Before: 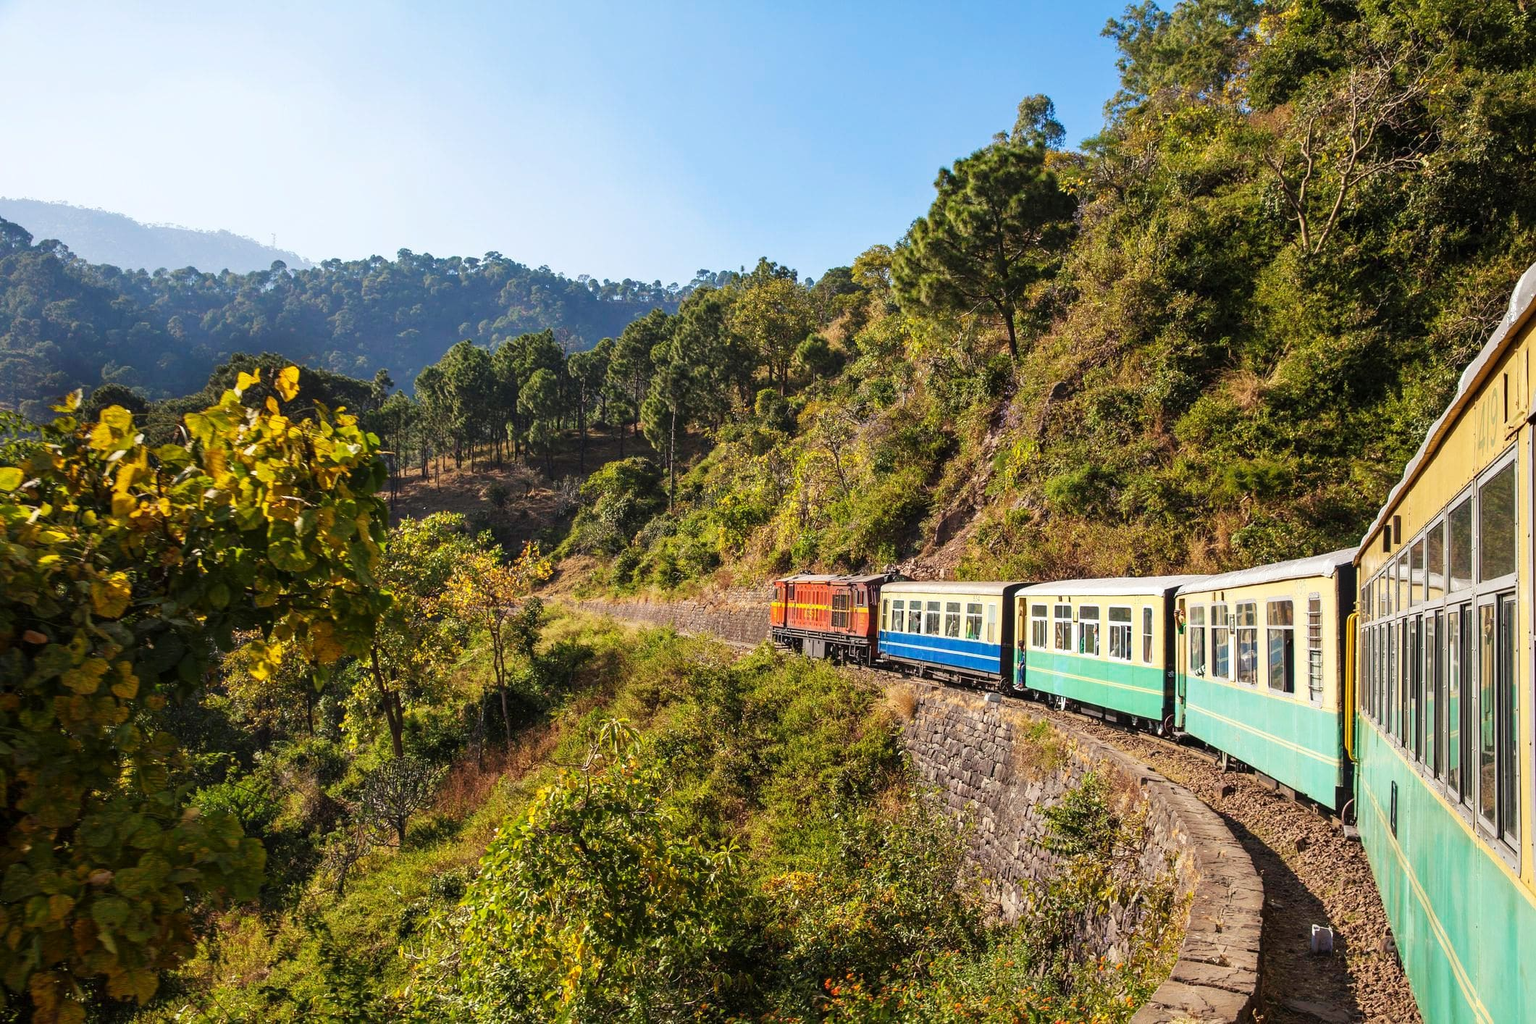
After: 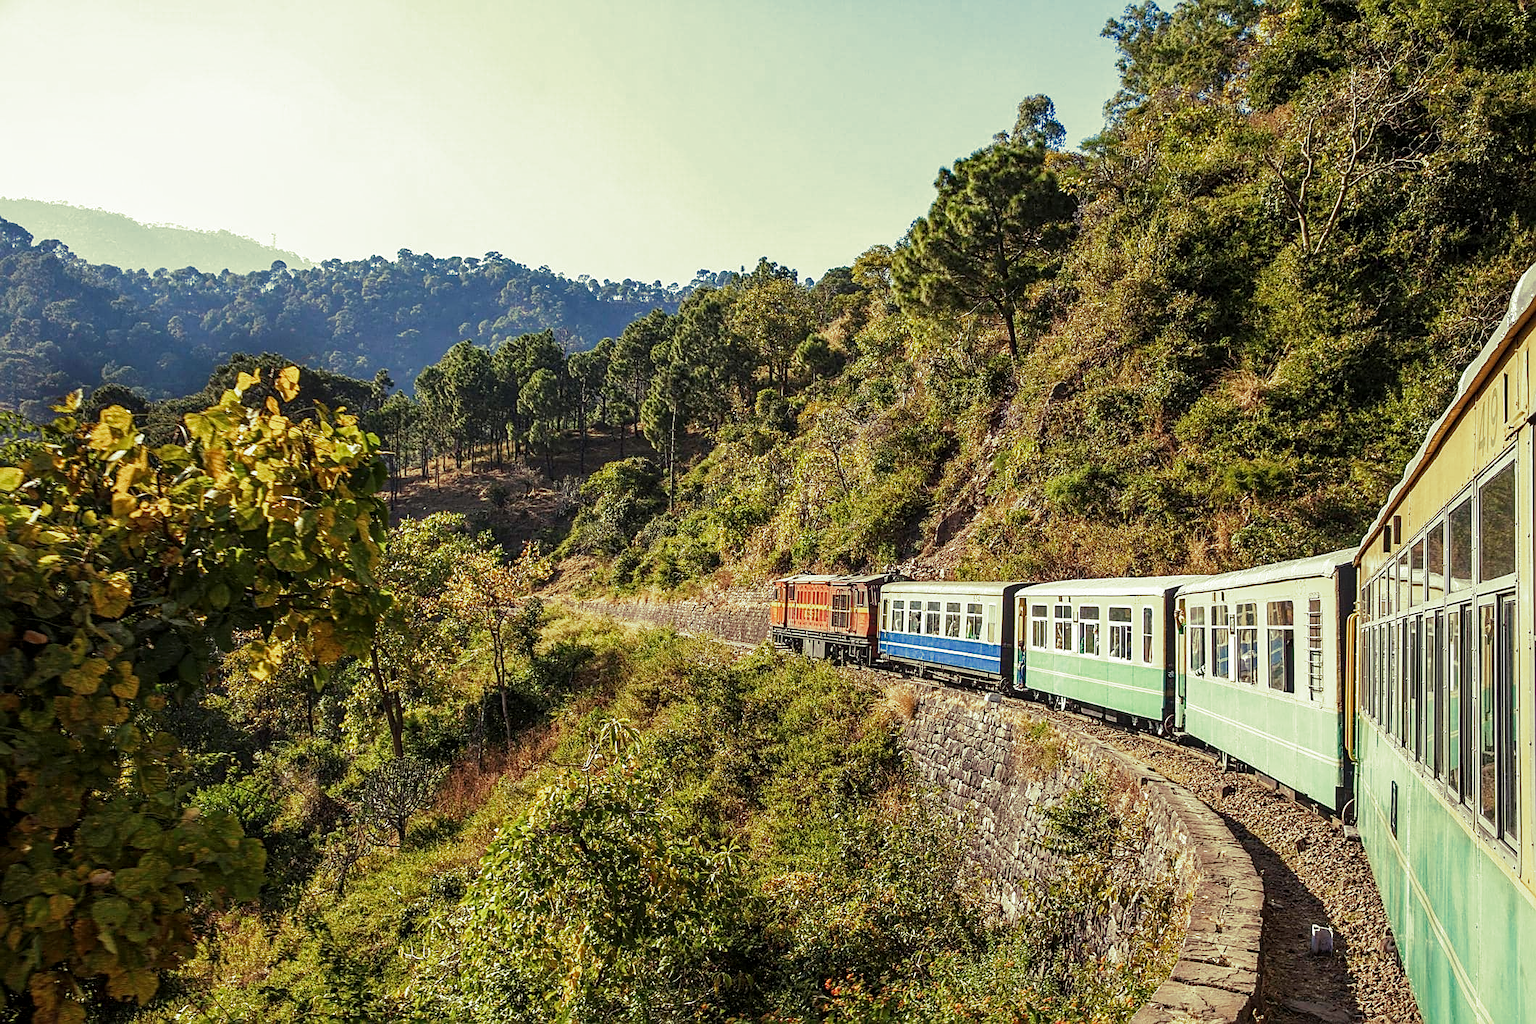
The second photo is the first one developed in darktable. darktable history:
sharpen: amount 0.6
local contrast: on, module defaults
split-toning: shadows › hue 290.82°, shadows › saturation 0.34, highlights › saturation 0.38, balance 0, compress 50%
